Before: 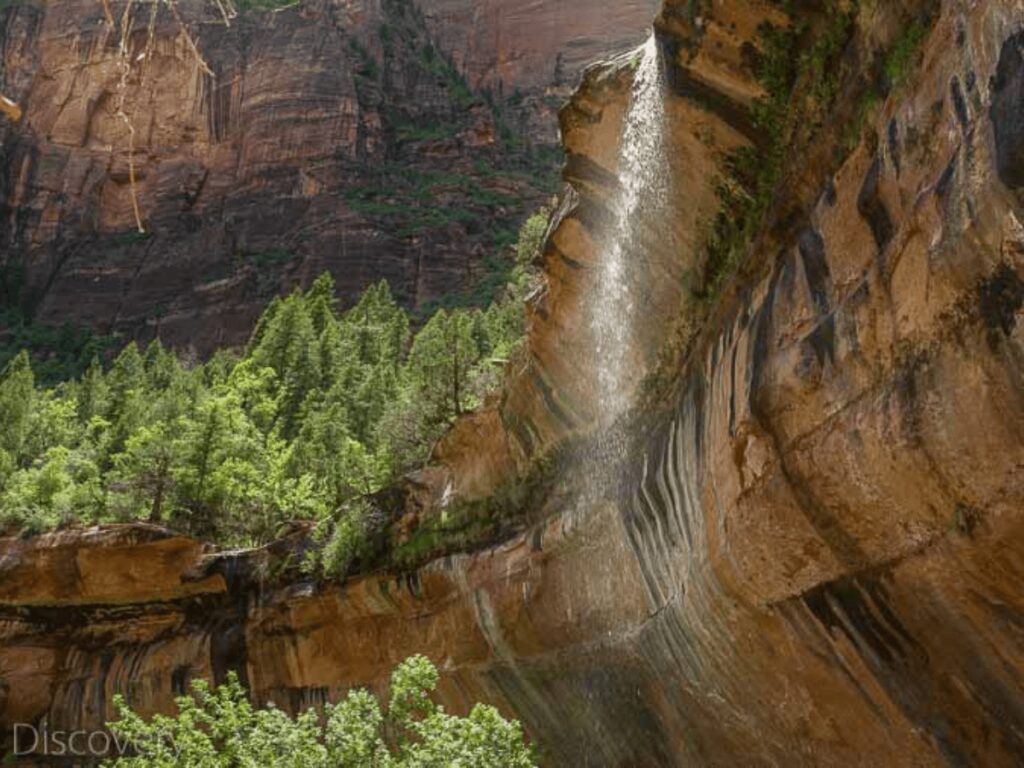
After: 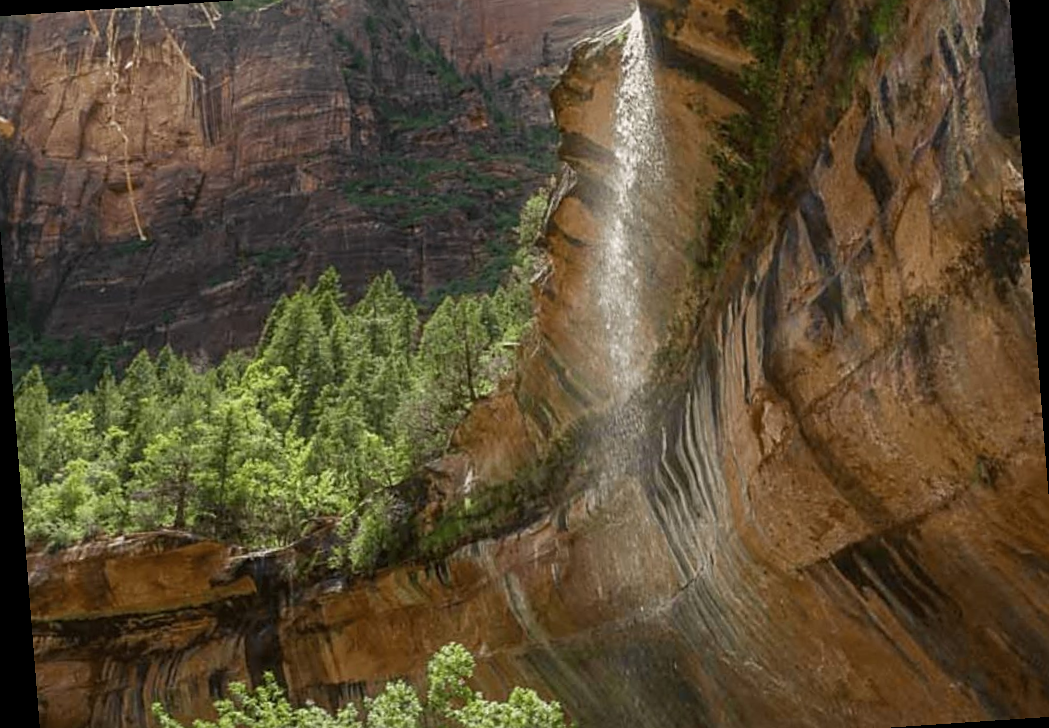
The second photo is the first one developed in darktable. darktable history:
rotate and perspective: rotation -4.2°, shear 0.006, automatic cropping off
bloom: size 5%, threshold 95%, strength 15%
sharpen: radius 1.864, amount 0.398, threshold 1.271
crop: left 1.507%, top 6.147%, right 1.379%, bottom 6.637%
